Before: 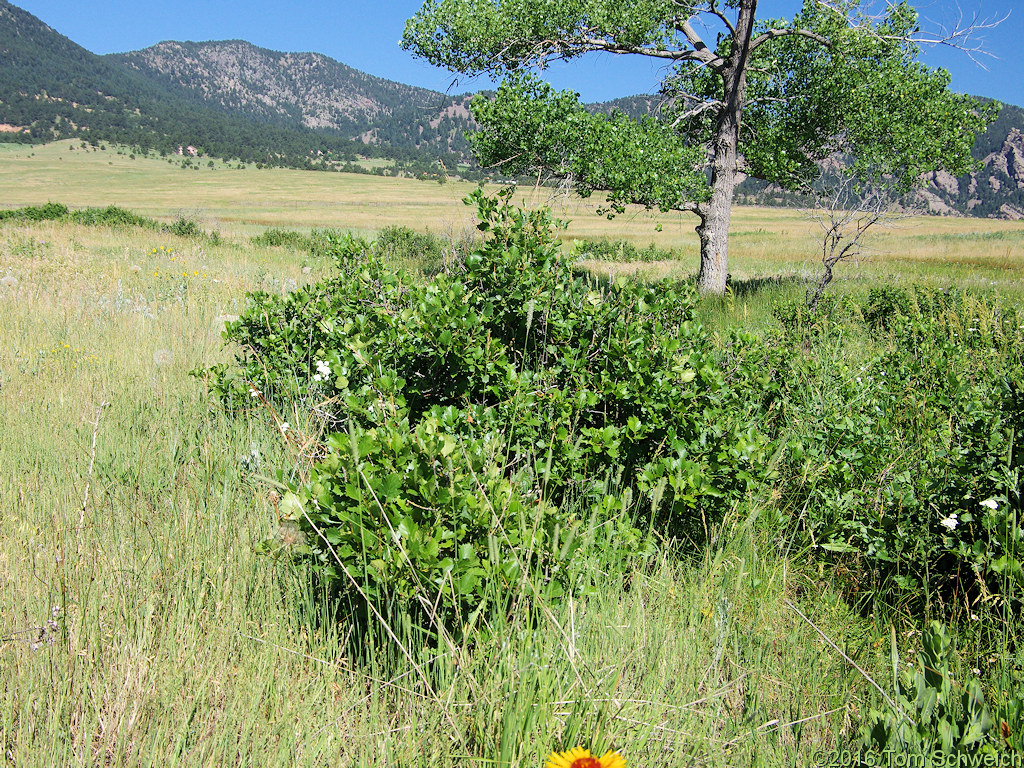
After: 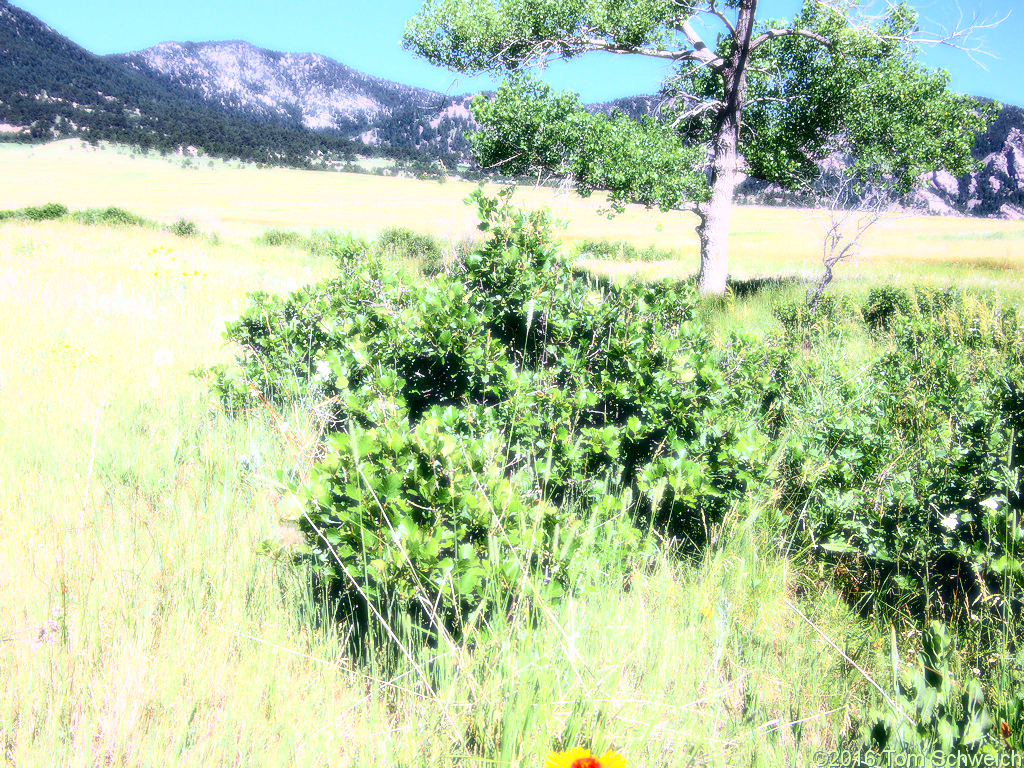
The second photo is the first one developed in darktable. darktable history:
bloom: size 0%, threshold 54.82%, strength 8.31%
contrast brightness saturation: contrast 0.19, brightness -0.24, saturation 0.11
color balance: lift [1, 0.998, 1.001, 1.002], gamma [1, 1.02, 1, 0.98], gain [1, 1.02, 1.003, 0.98]
color calibration: output R [1.063, -0.012, -0.003, 0], output B [-0.079, 0.047, 1, 0], illuminant custom, x 0.389, y 0.387, temperature 3838.64 K
exposure: black level correction 0, exposure 0.5 EV, compensate exposure bias true, compensate highlight preservation false
